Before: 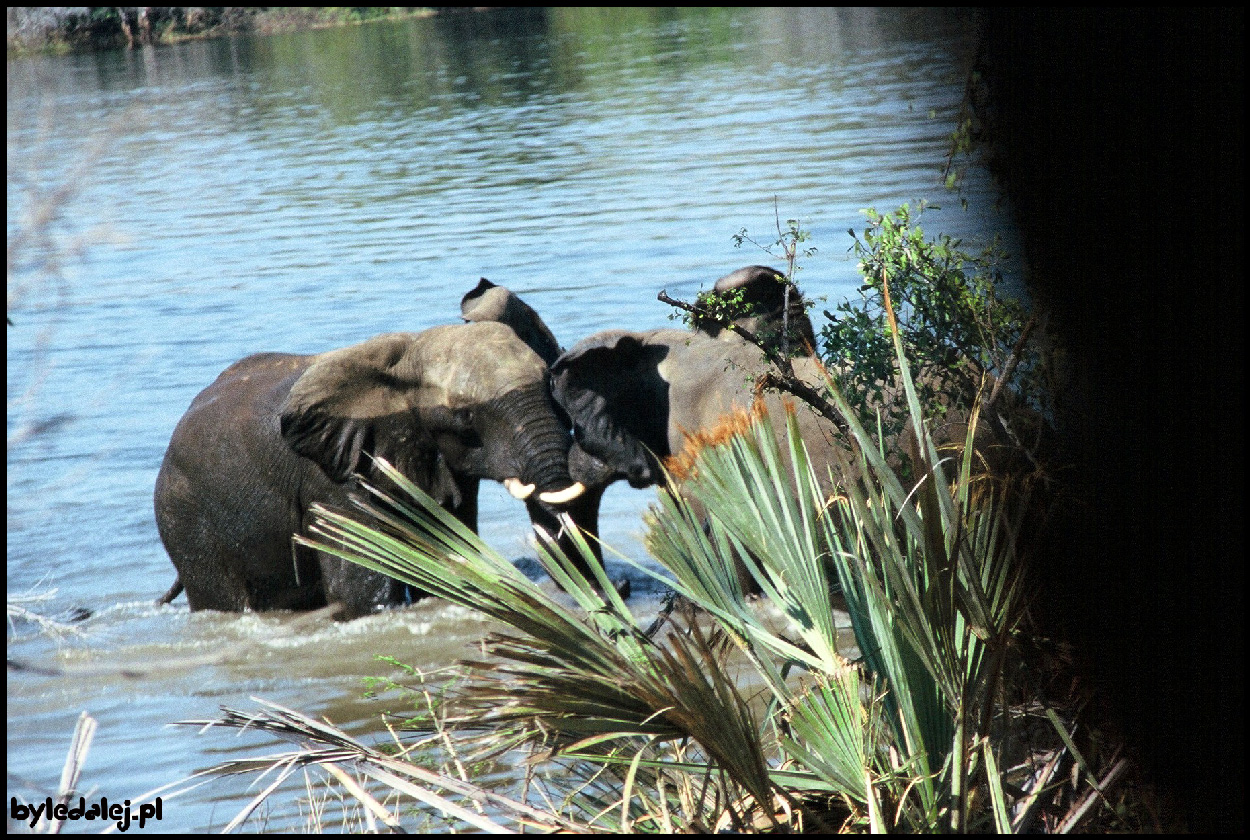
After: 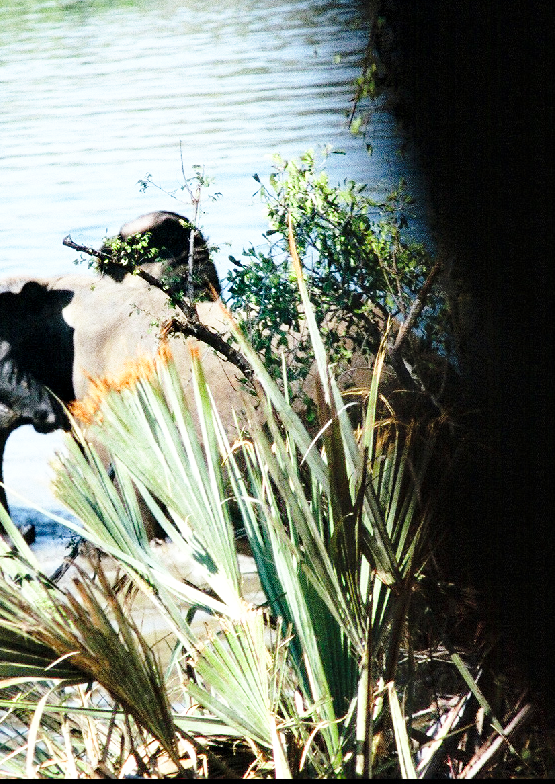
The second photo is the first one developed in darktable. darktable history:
base curve: curves: ch0 [(0, 0) (0.028, 0.03) (0.105, 0.232) (0.387, 0.748) (0.754, 0.968) (1, 1)], fusion 1, exposure shift 0.576, preserve colors none
crop: left 47.628%, top 6.643%, right 7.874%
